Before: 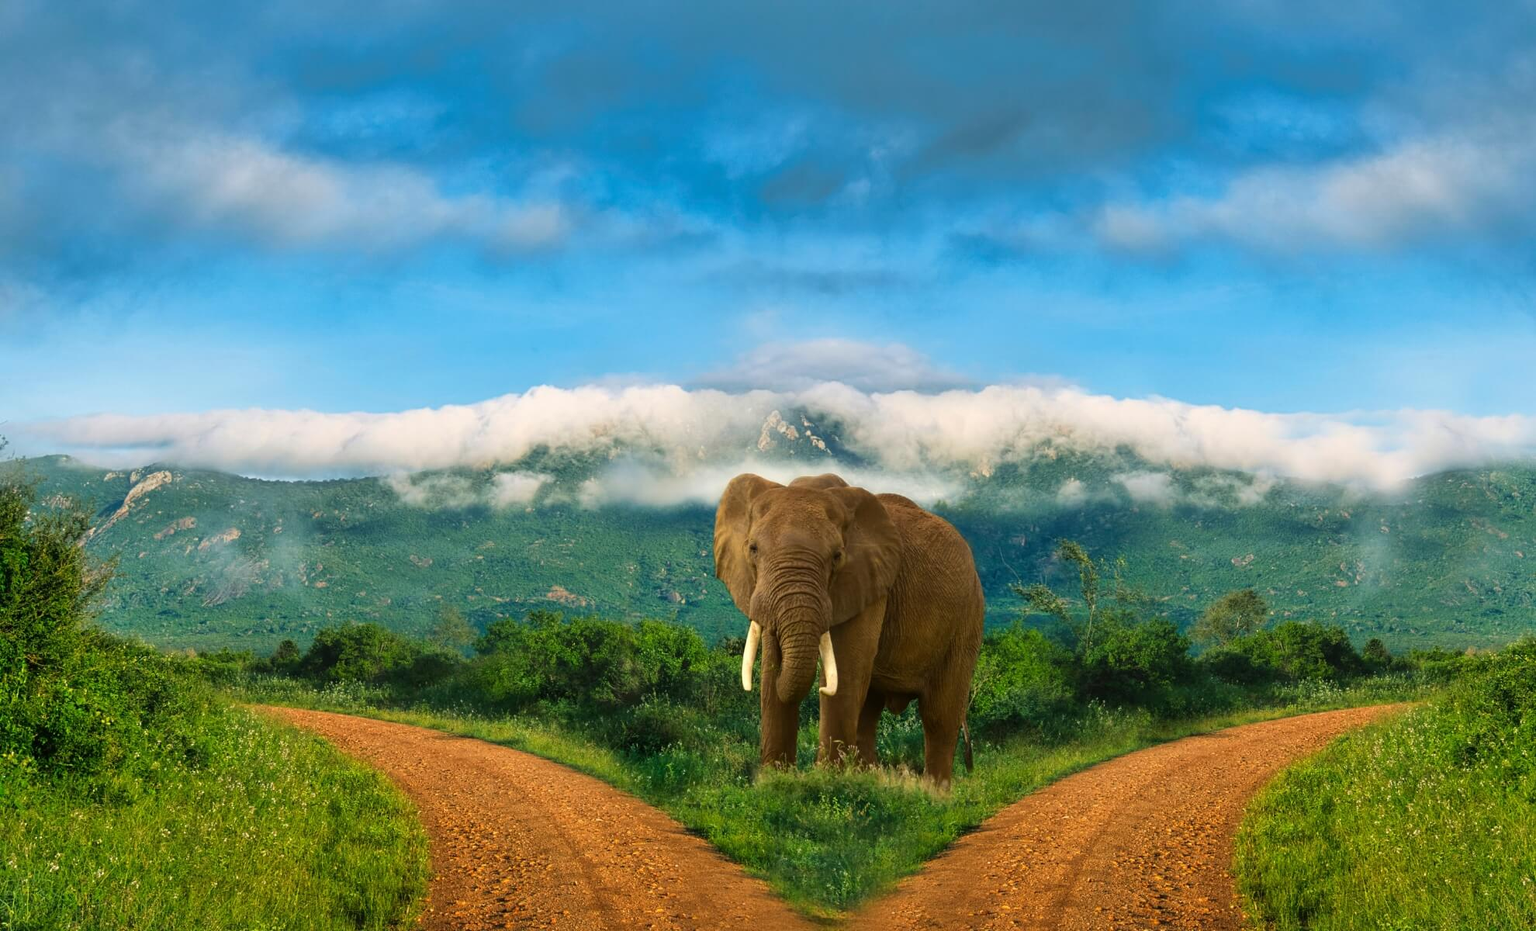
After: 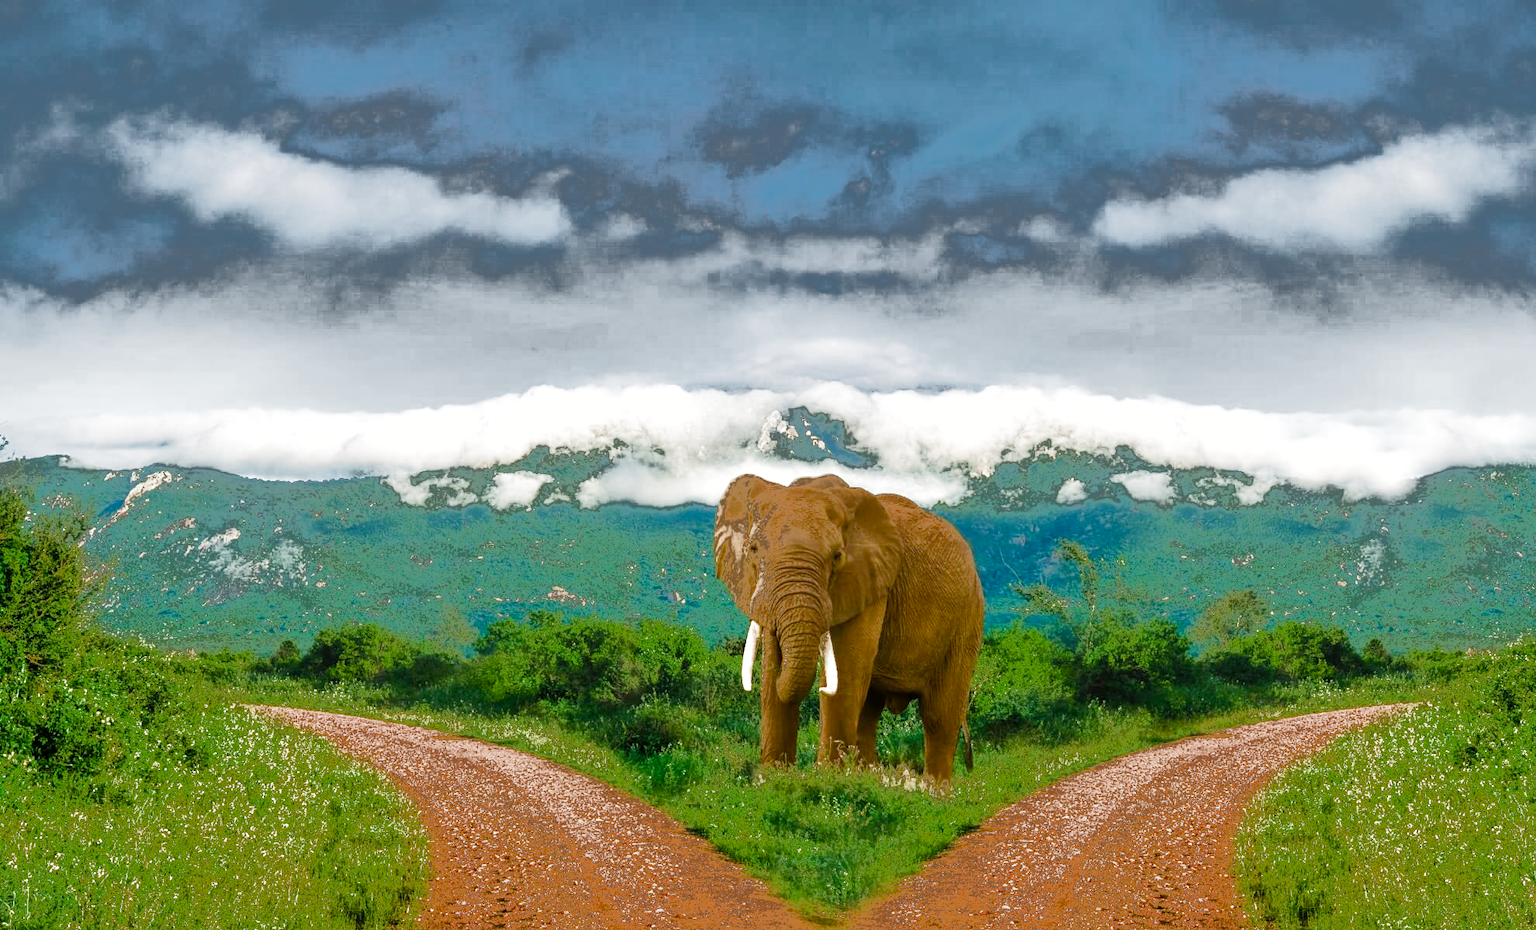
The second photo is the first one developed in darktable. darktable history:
tone equalizer: on, module defaults
fill light: exposure -0.73 EV, center 0.69, width 2.2
filmic rgb: middle gray luminance 21.73%, black relative exposure -14 EV, white relative exposure 2.96 EV, threshold 6 EV, target black luminance 0%, hardness 8.81, latitude 59.69%, contrast 1.208, highlights saturation mix 5%, shadows ↔ highlights balance 41.6%, add noise in highlights 0, color science v3 (2019), use custom middle-gray values true, iterations of high-quality reconstruction 0, contrast in highlights soft, enable highlight reconstruction true
color balance rgb: perceptual saturation grading › global saturation 20%, perceptual saturation grading › highlights -50%, perceptual saturation grading › shadows 30%, perceptual brilliance grading › global brilliance 10%, perceptual brilliance grading › shadows 15%
exposure: exposure 0.722 EV, compensate highlight preservation false
shadows and highlights: on, module defaults
